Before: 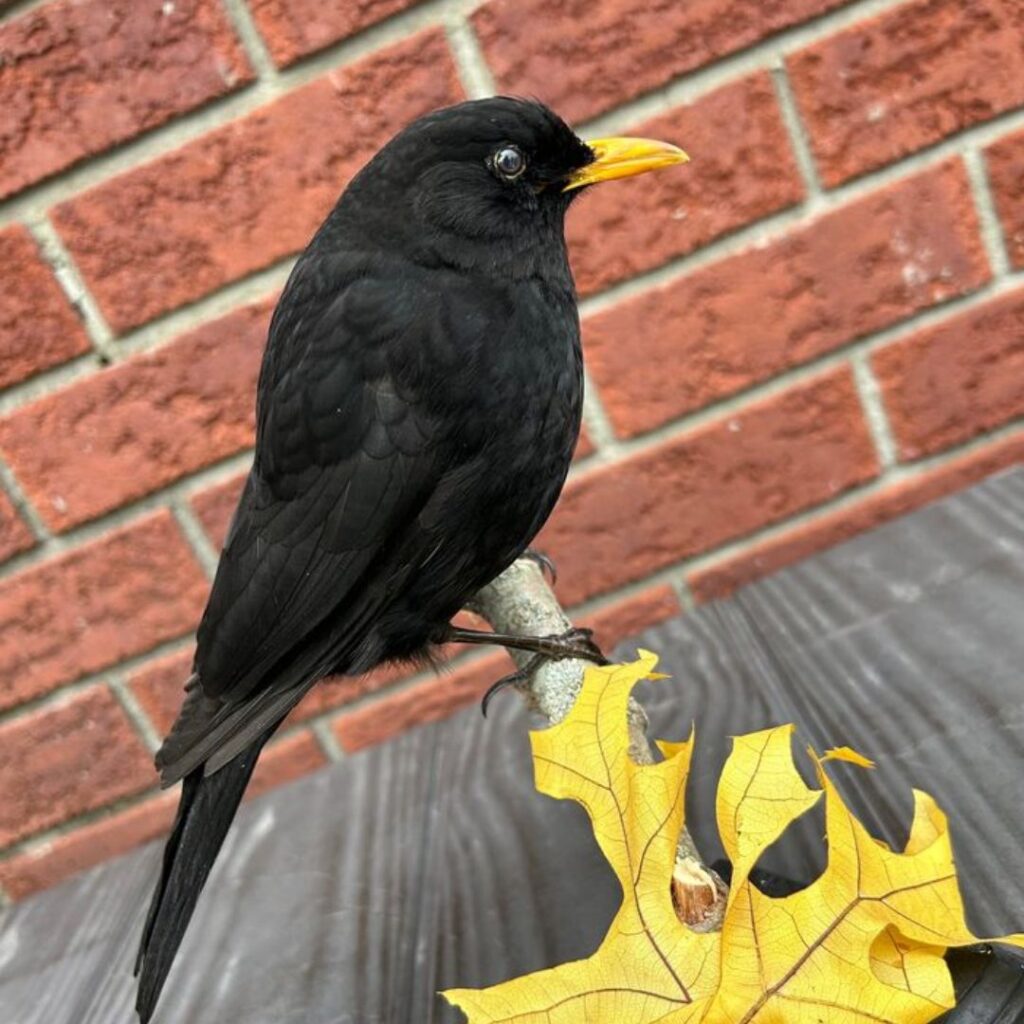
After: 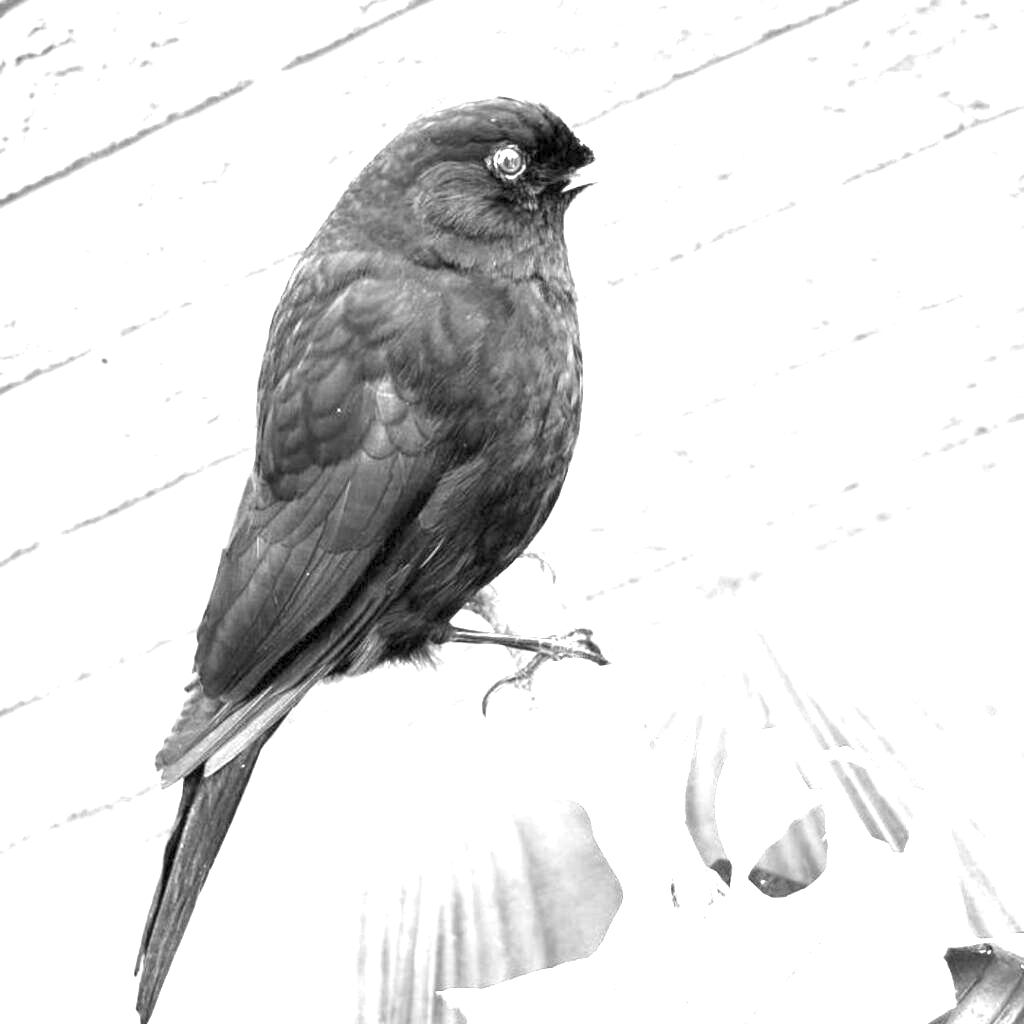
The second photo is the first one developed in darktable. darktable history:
exposure: exposure 3 EV, compensate highlight preservation false
monochrome: a 32, b 64, size 2.3
white balance: red 1.05, blue 1.072
